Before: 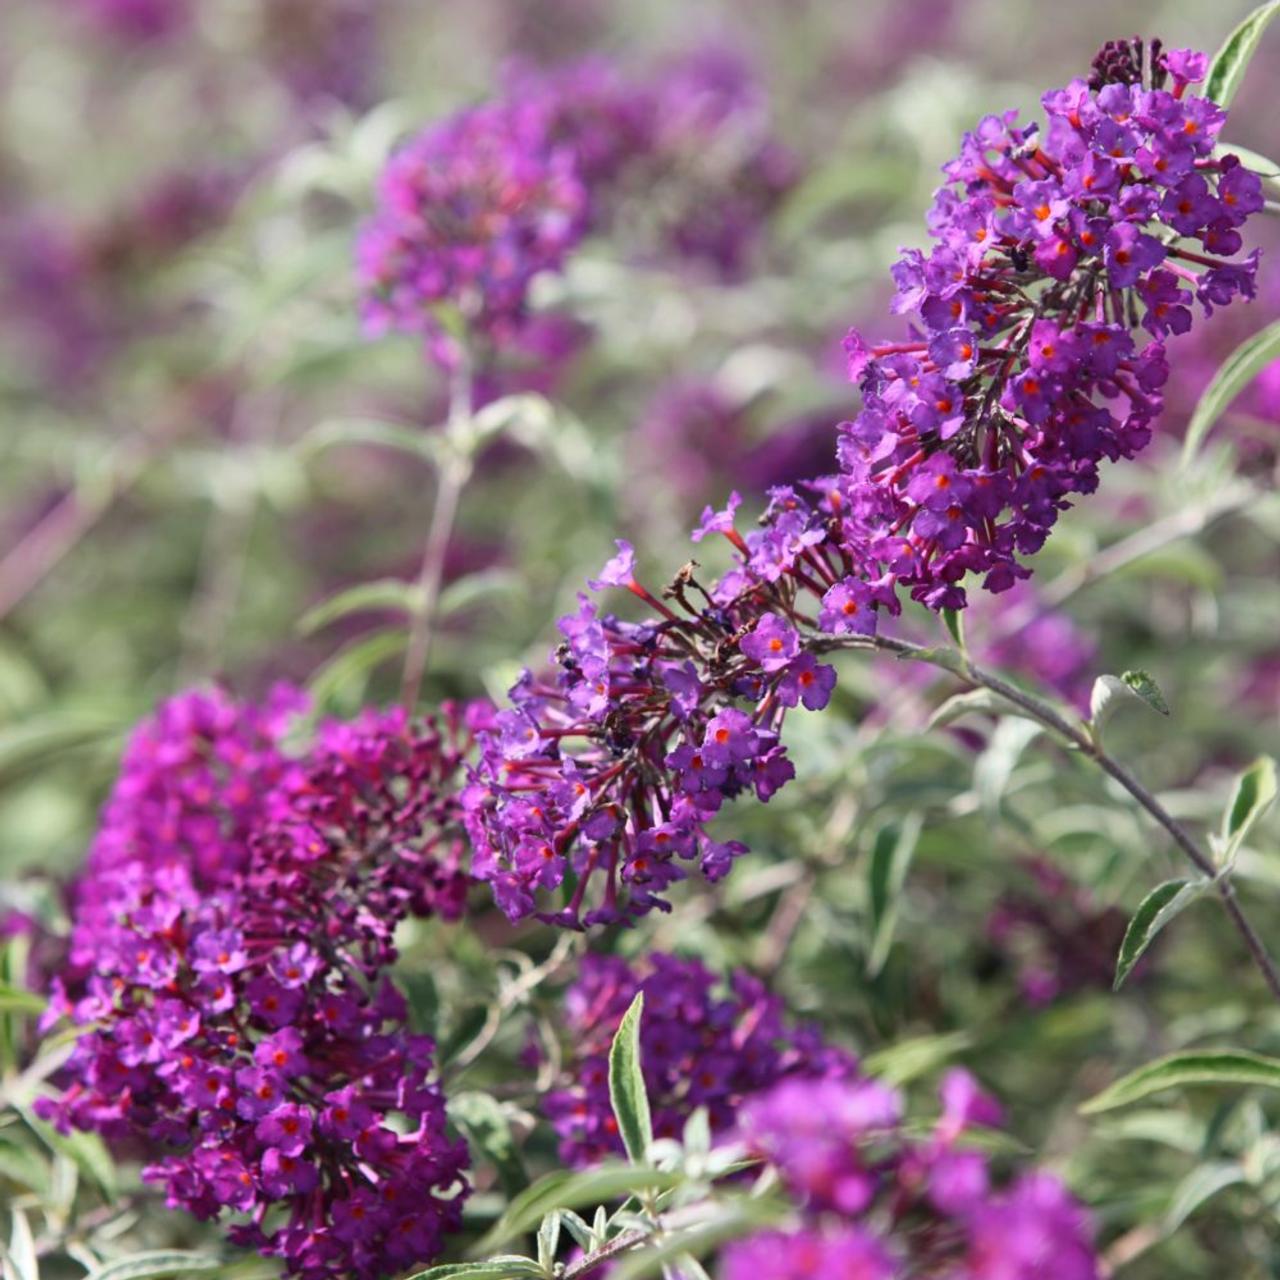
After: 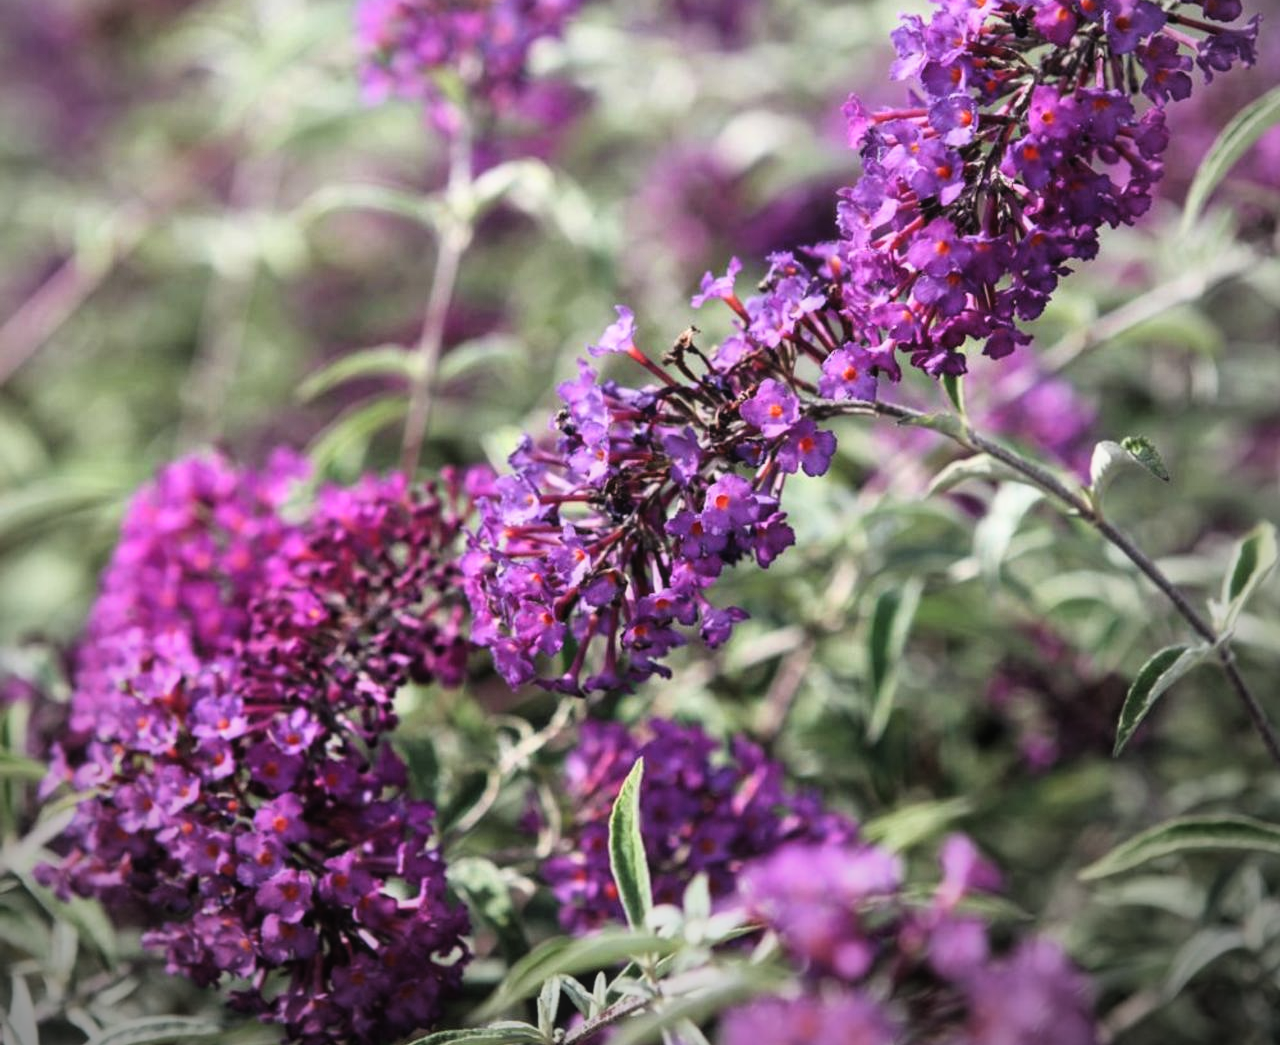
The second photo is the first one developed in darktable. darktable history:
local contrast: detail 109%
filmic rgb: black relative exposure -6.49 EV, white relative exposure 2.42 EV, target white luminance 99.94%, hardness 5.3, latitude 0.537%, contrast 1.416, highlights saturation mix 2.86%
vignetting: fall-off radius 60.86%, brightness -0.693, center (-0.057, -0.358)
crop and rotate: top 18.295%
contrast equalizer: octaves 7, y [[0.546, 0.552, 0.554, 0.554, 0.552, 0.546], [0.5 ×6], [0.5 ×6], [0 ×6], [0 ×6]], mix -0.311
exposure: black level correction -0.004, exposure 0.053 EV, compensate highlight preservation false
color calibration: illuminant same as pipeline (D50), adaptation XYZ, x 0.345, y 0.359, temperature 5019.16 K
color correction: highlights b* -0.025
